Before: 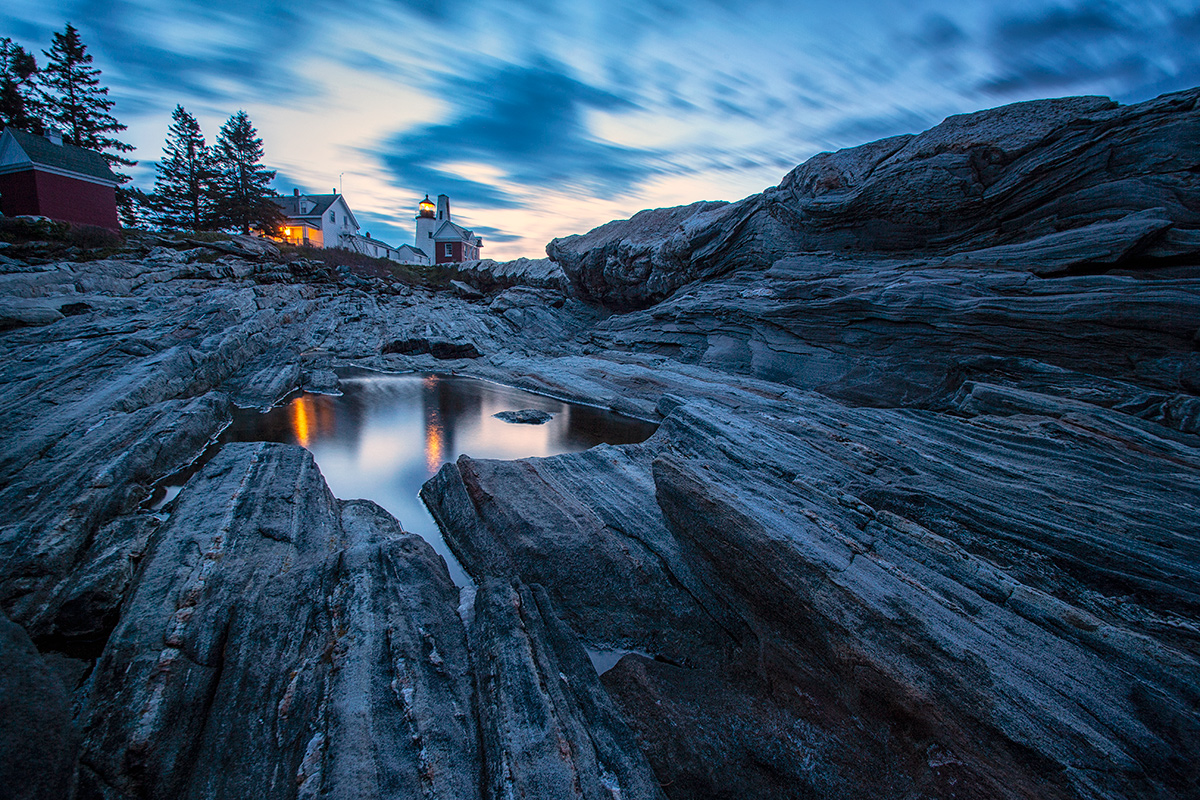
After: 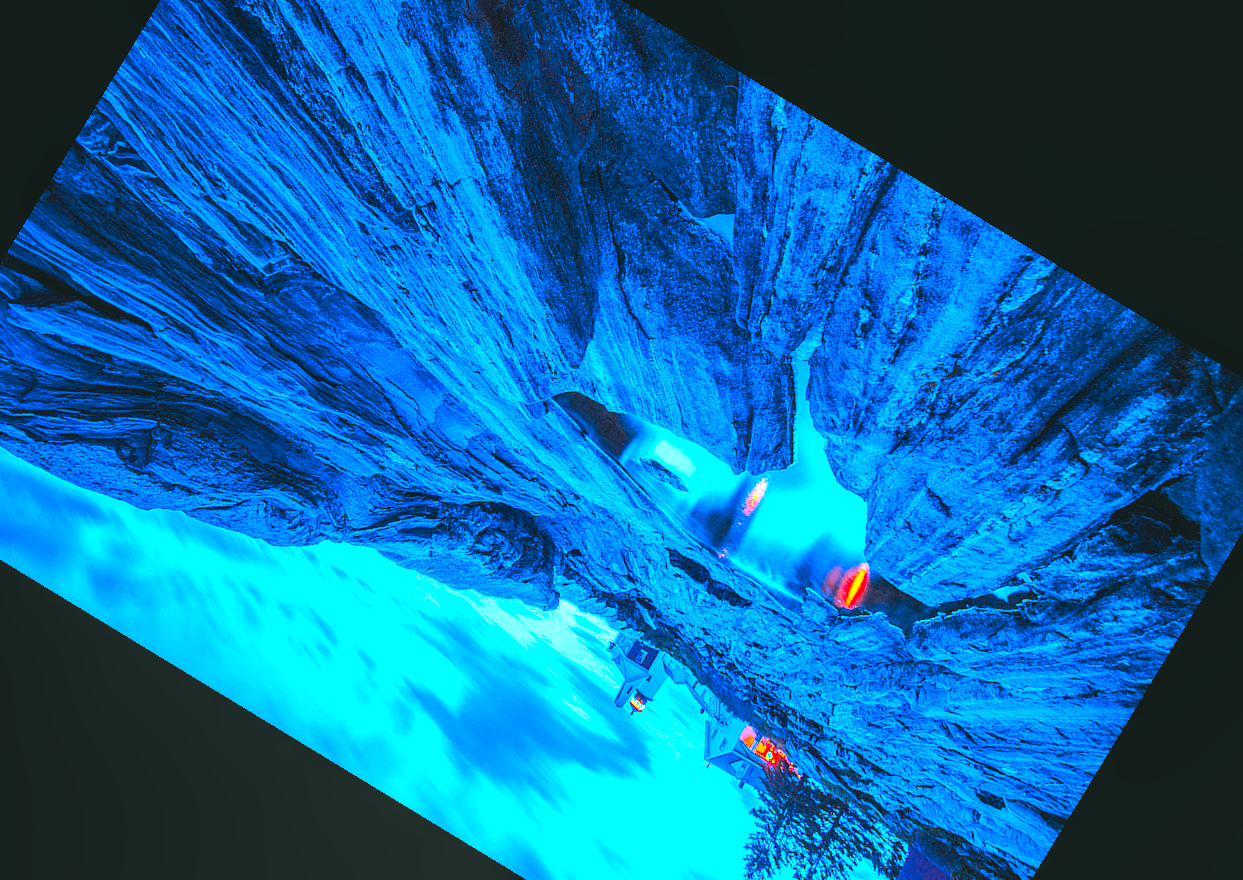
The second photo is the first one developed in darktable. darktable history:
crop and rotate: angle 148.68°, left 9.111%, top 15.603%, right 4.588%, bottom 17.041%
white balance: red 0.98, blue 1.61
local contrast: on, module defaults
color zones: curves: ch1 [(0.239, 0.552) (0.75, 0.5)]; ch2 [(0.25, 0.462) (0.749, 0.457)], mix 25.94%
exposure: black level correction -0.005, exposure 1 EV, compensate highlight preservation false
color balance rgb: perceptual saturation grading › global saturation 25%, perceptual brilliance grading › mid-tones 10%, perceptual brilliance grading › shadows 15%, global vibrance 20%
color correction: highlights a* -7.33, highlights b* 1.26, shadows a* -3.55, saturation 1.4
